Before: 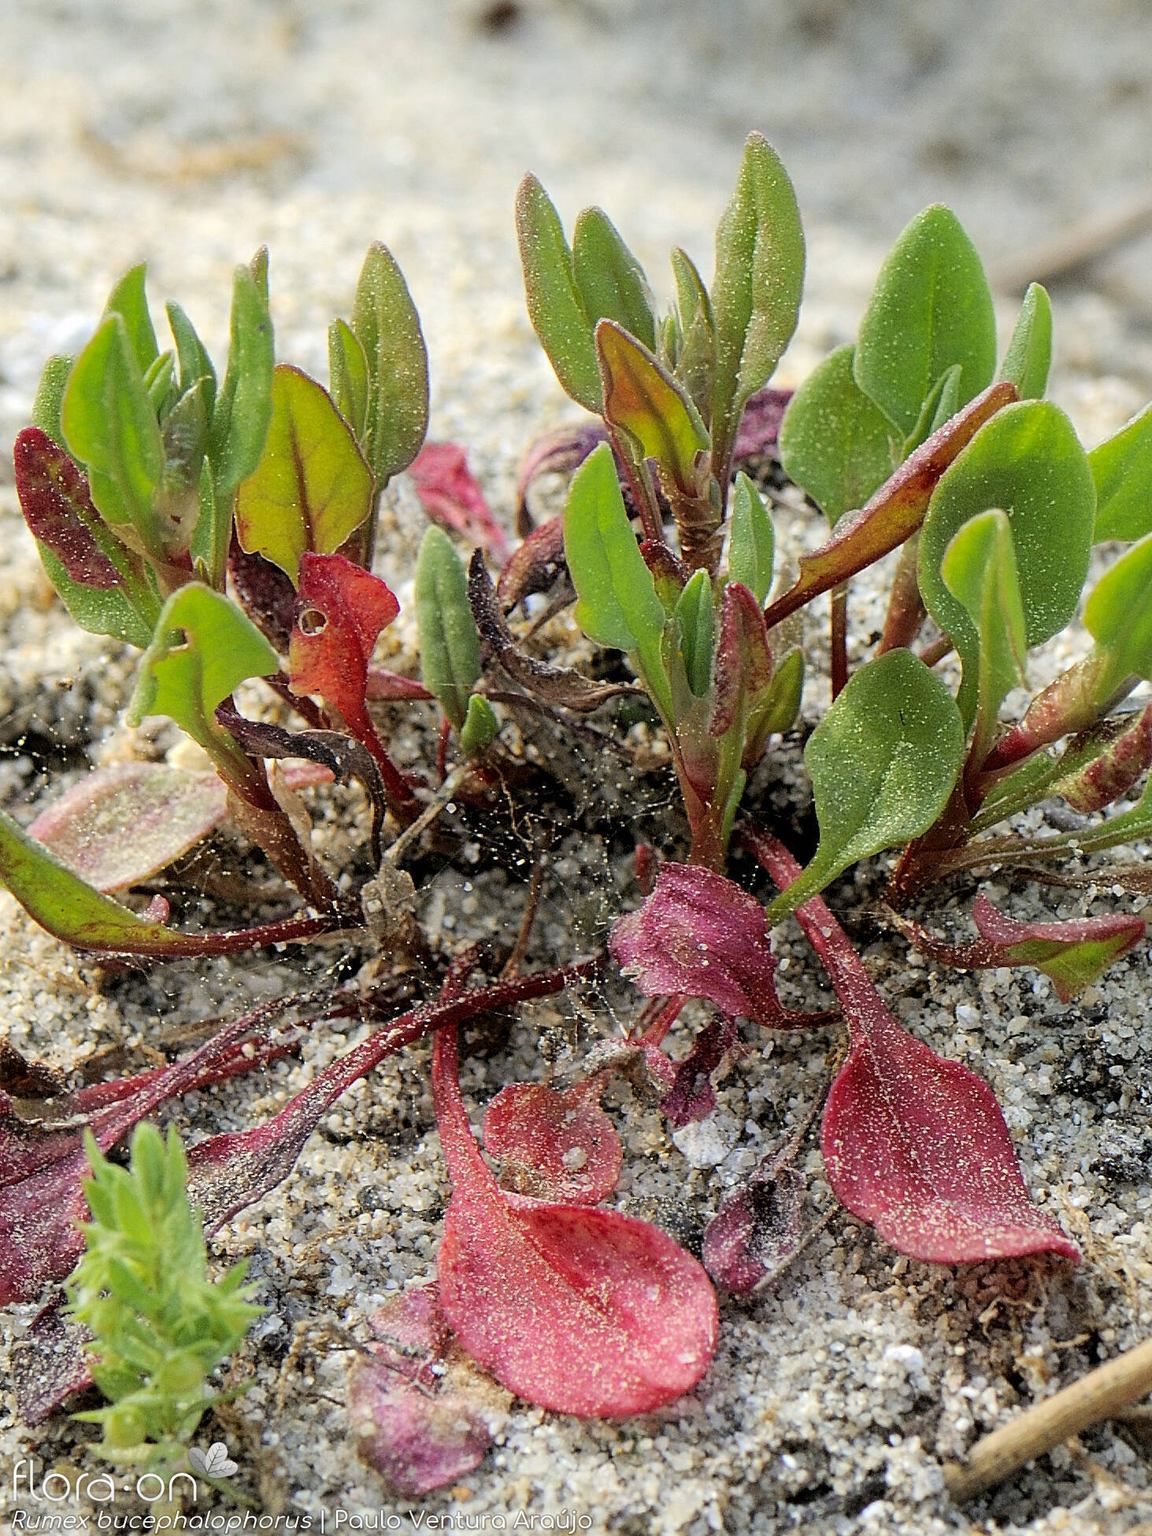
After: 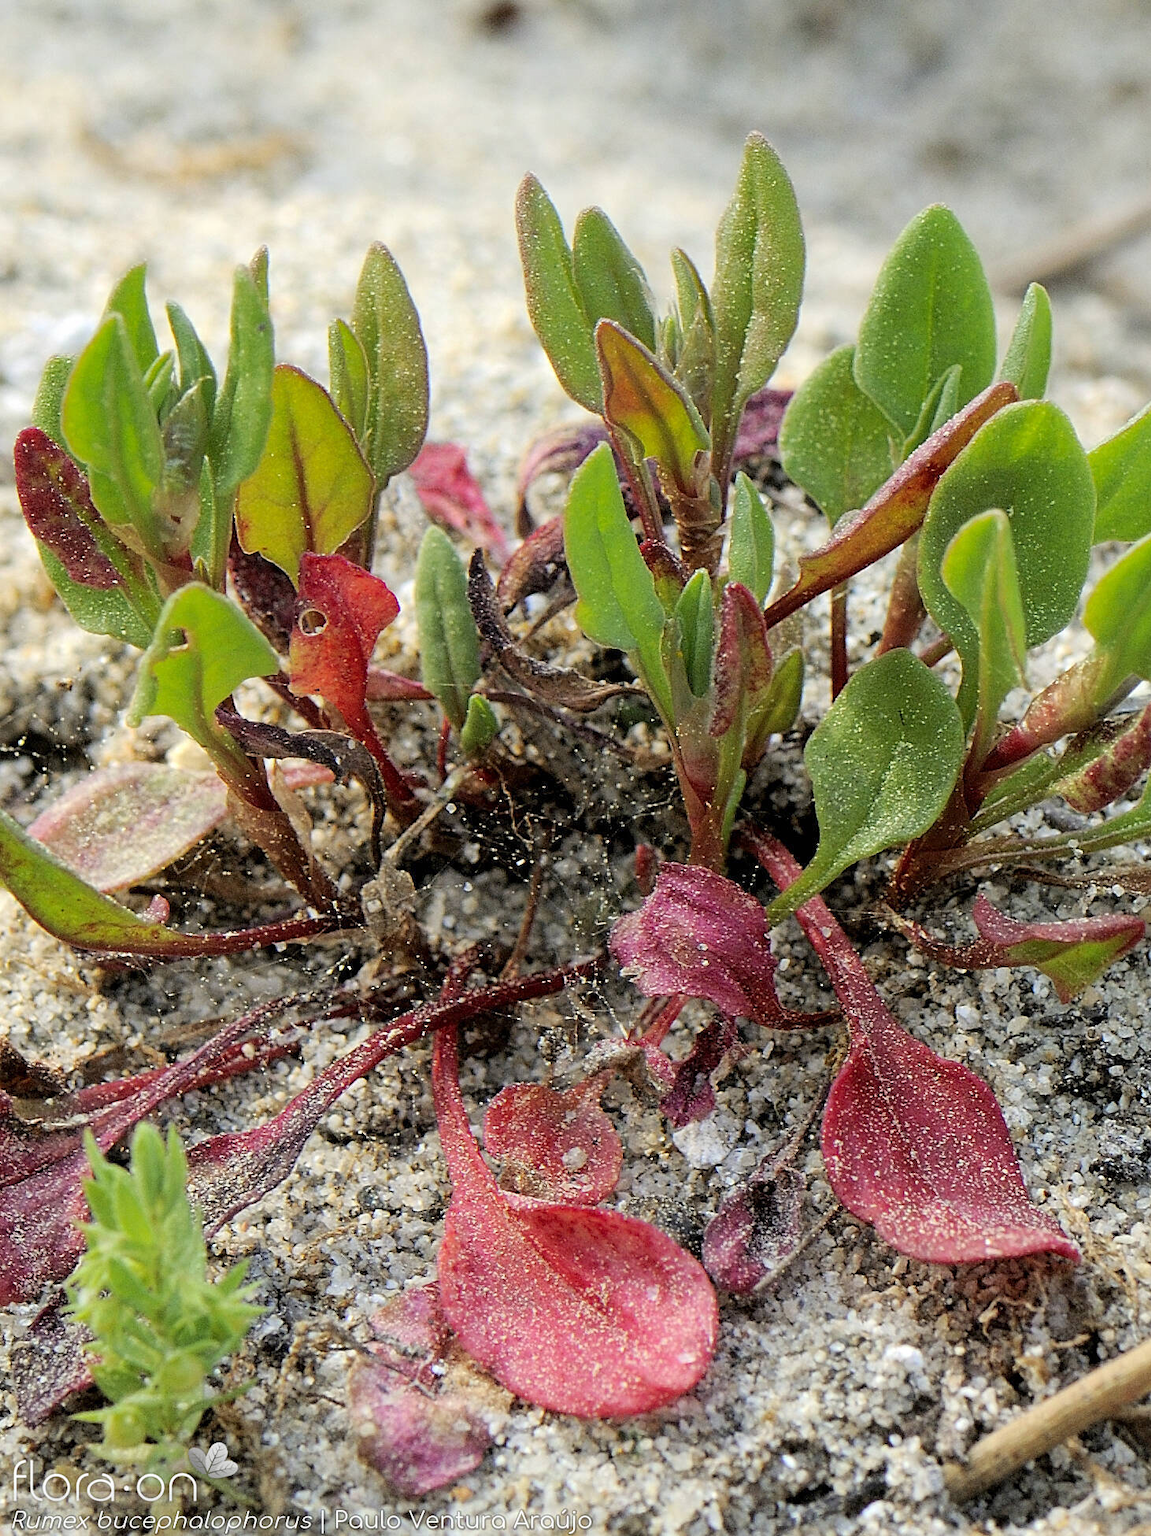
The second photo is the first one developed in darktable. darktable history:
levels: levels [0, 0.498, 1]
